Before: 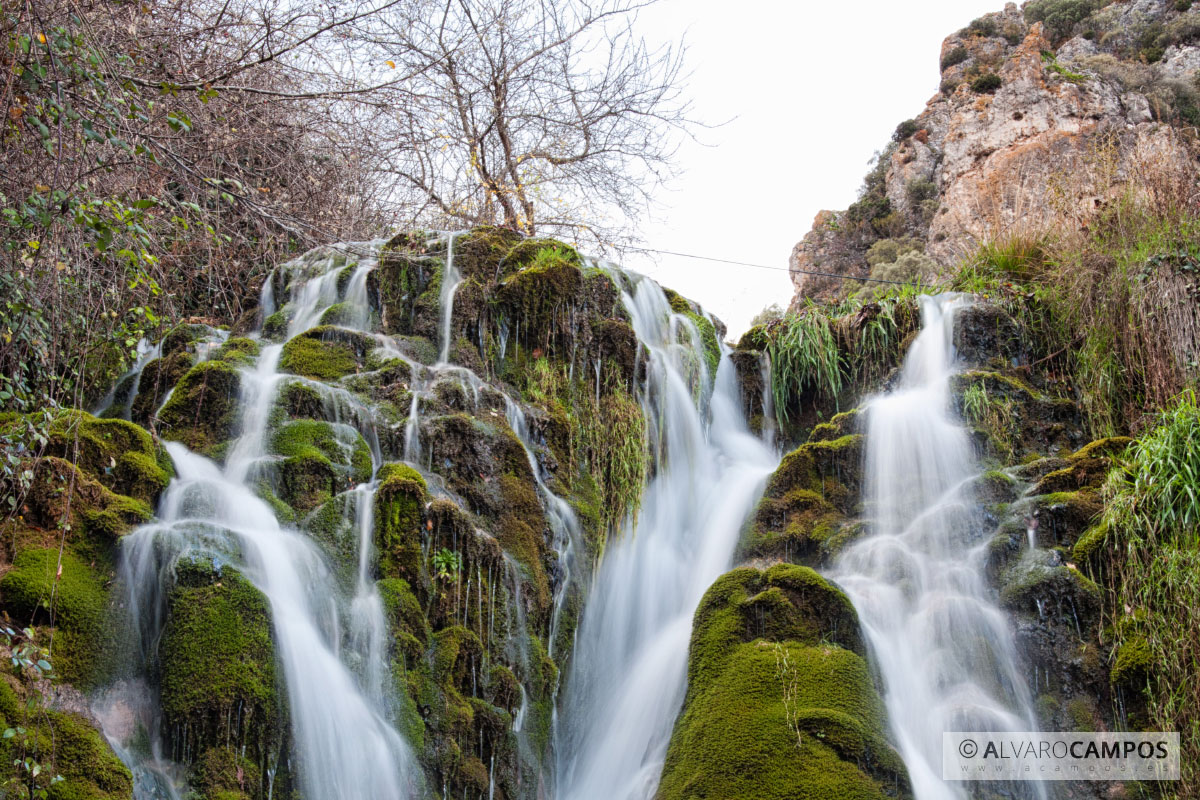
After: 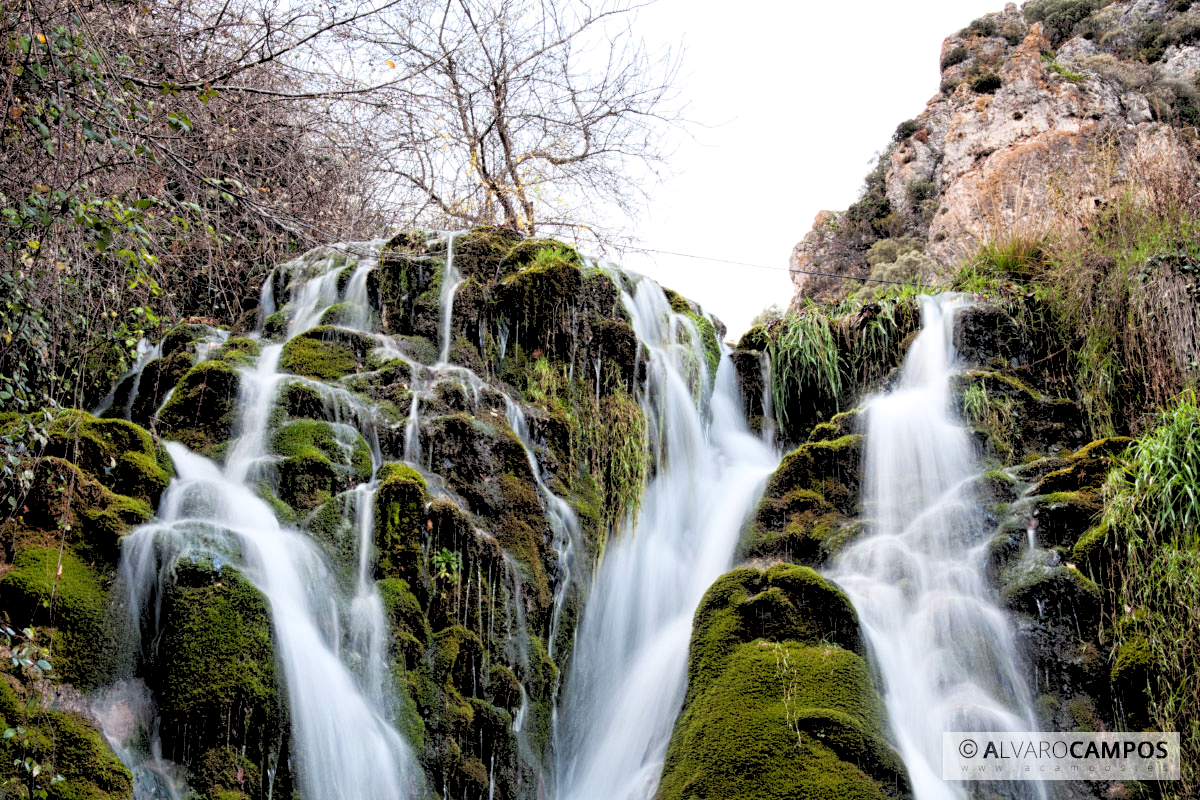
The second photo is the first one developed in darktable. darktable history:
rgb levels: levels [[0.029, 0.461, 0.922], [0, 0.5, 1], [0, 0.5, 1]]
shadows and highlights: shadows 0, highlights 40
